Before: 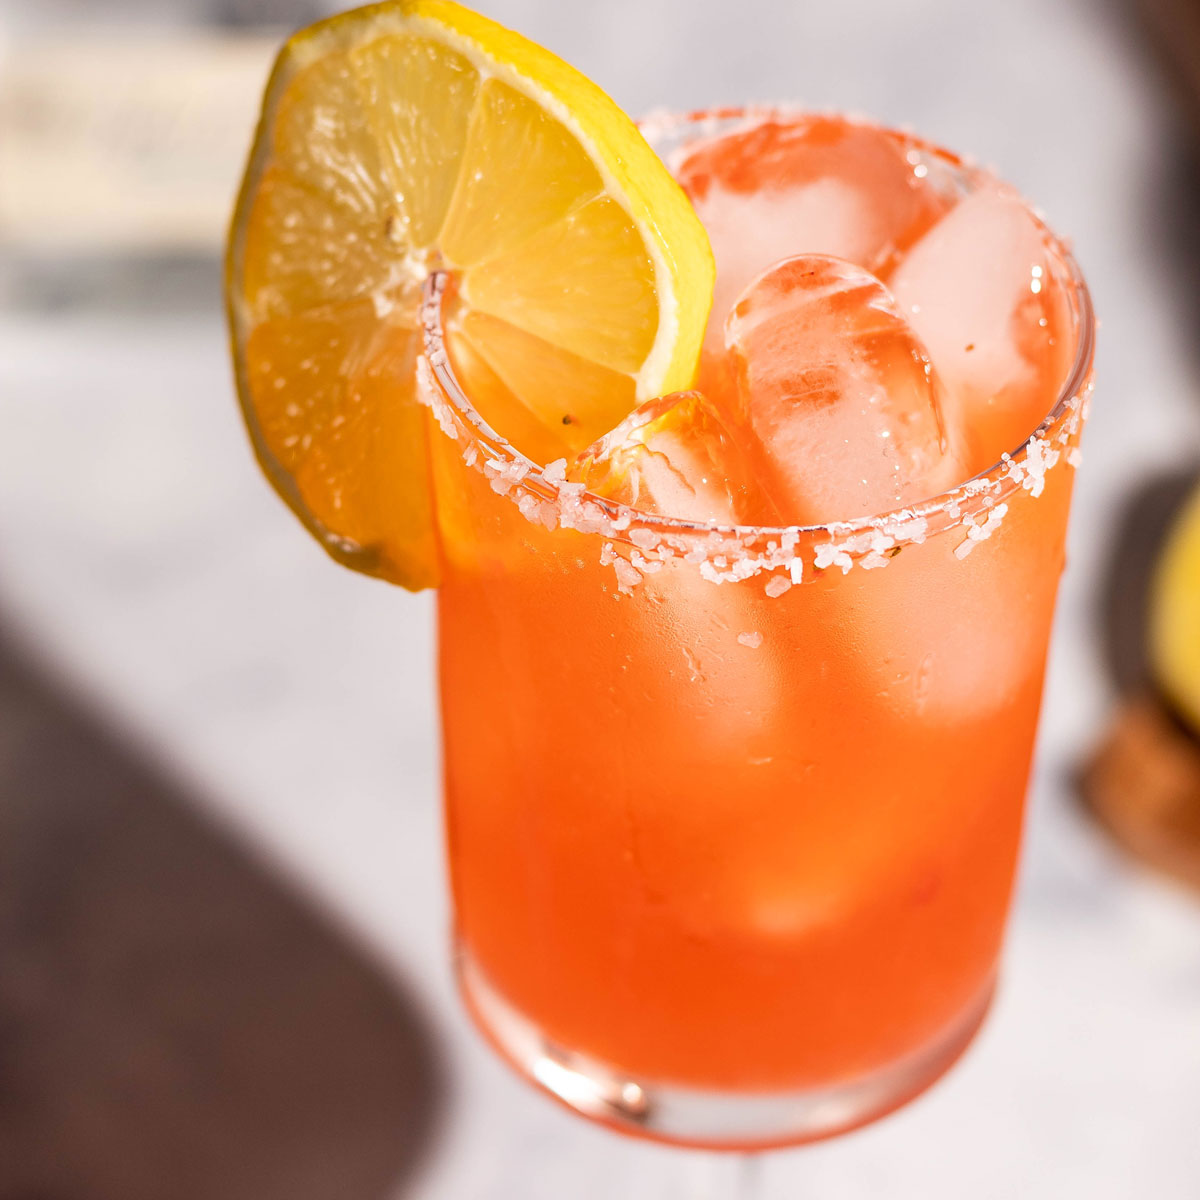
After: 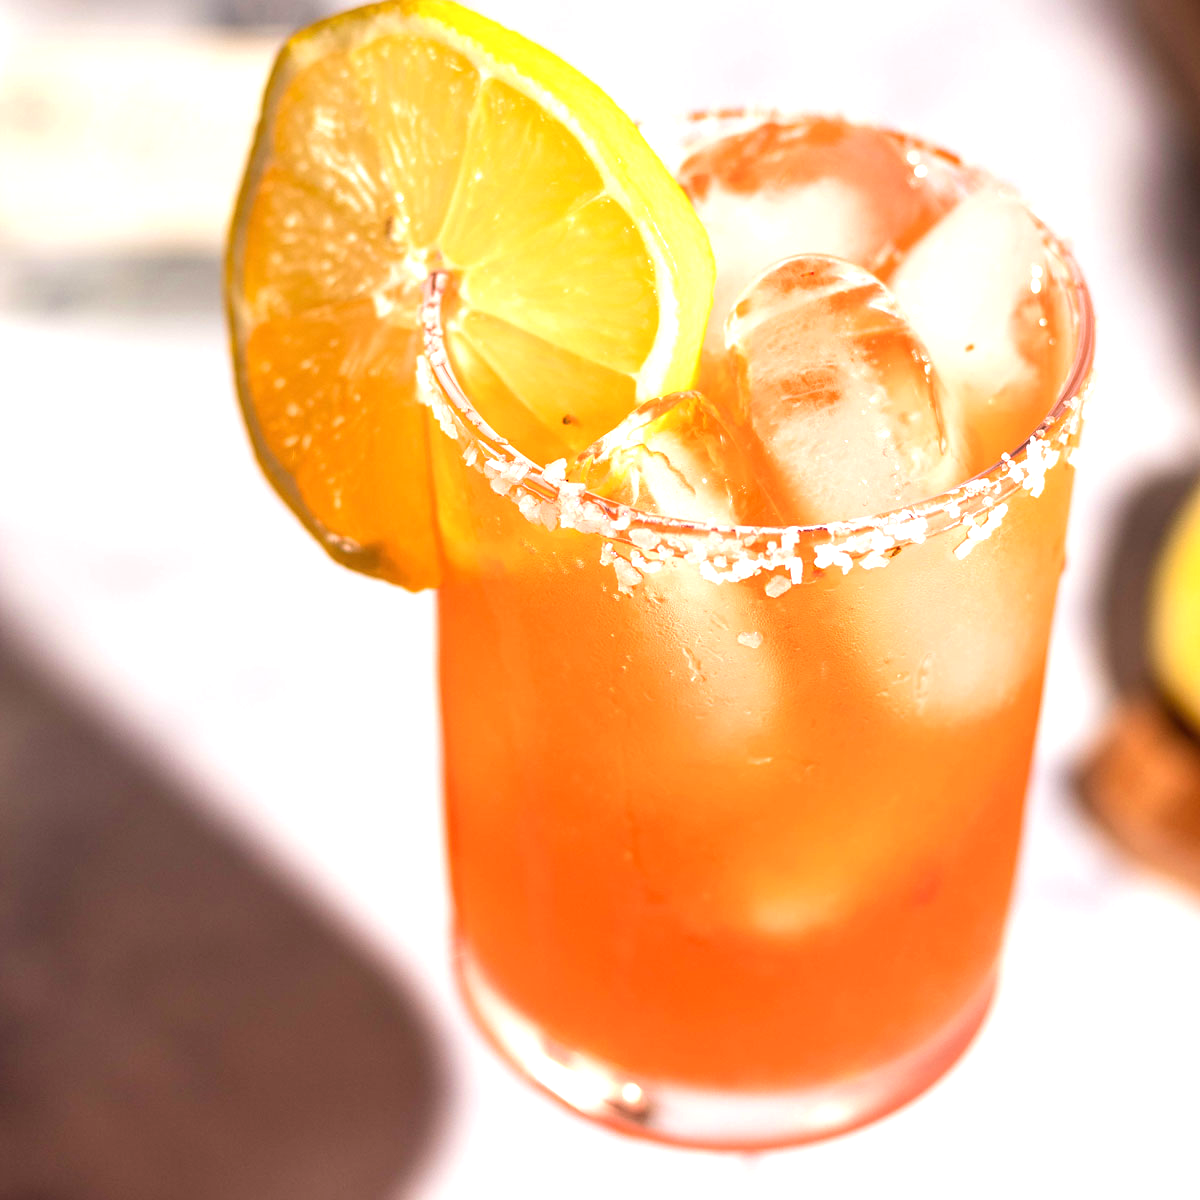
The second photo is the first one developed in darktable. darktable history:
velvia: on, module defaults
contrast equalizer: y [[0.5 ×6], [0.5 ×6], [0.5, 0.5, 0.501, 0.545, 0.707, 0.863], [0 ×6], [0 ×6]]
exposure: black level correction 0, exposure 0.7 EV, compensate exposure bias true, compensate highlight preservation false
